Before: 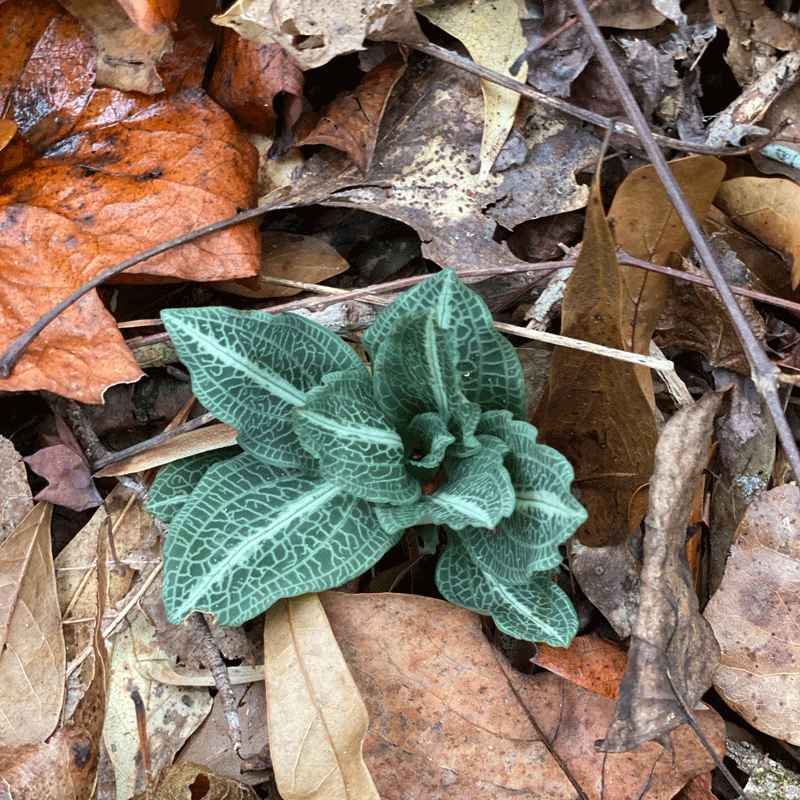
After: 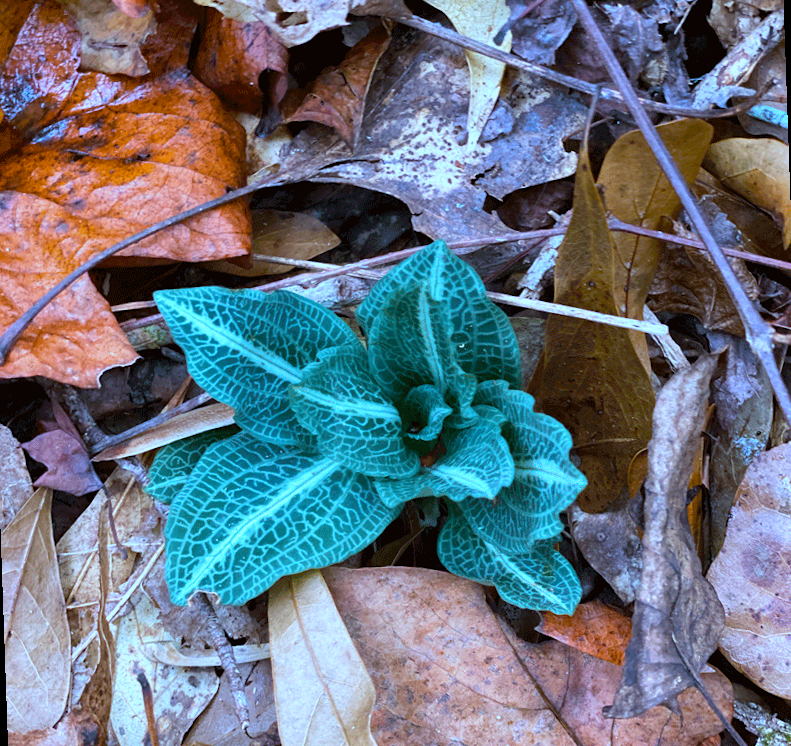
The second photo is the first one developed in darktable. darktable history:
white balance: red 0.871, blue 1.249
rotate and perspective: rotation -2°, crop left 0.022, crop right 0.978, crop top 0.049, crop bottom 0.951
color balance rgb: linear chroma grading › global chroma 15%, perceptual saturation grading › global saturation 30%
